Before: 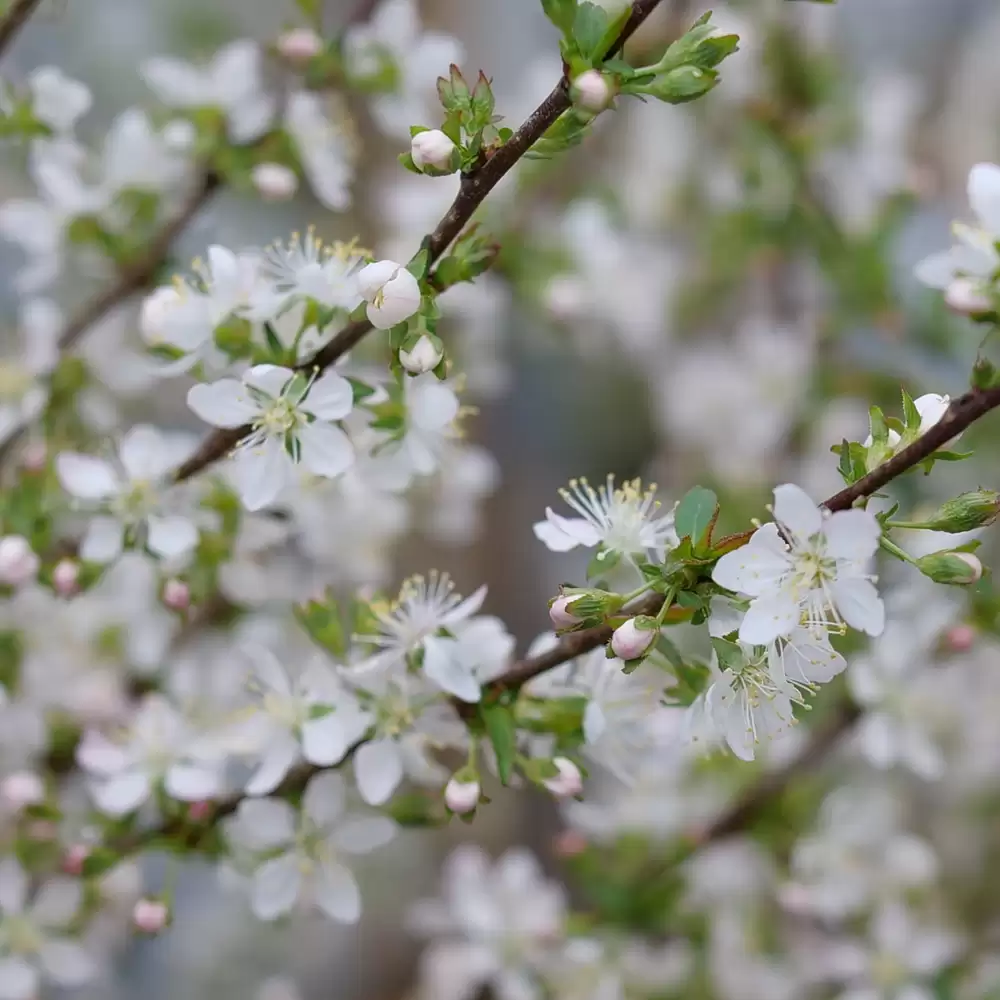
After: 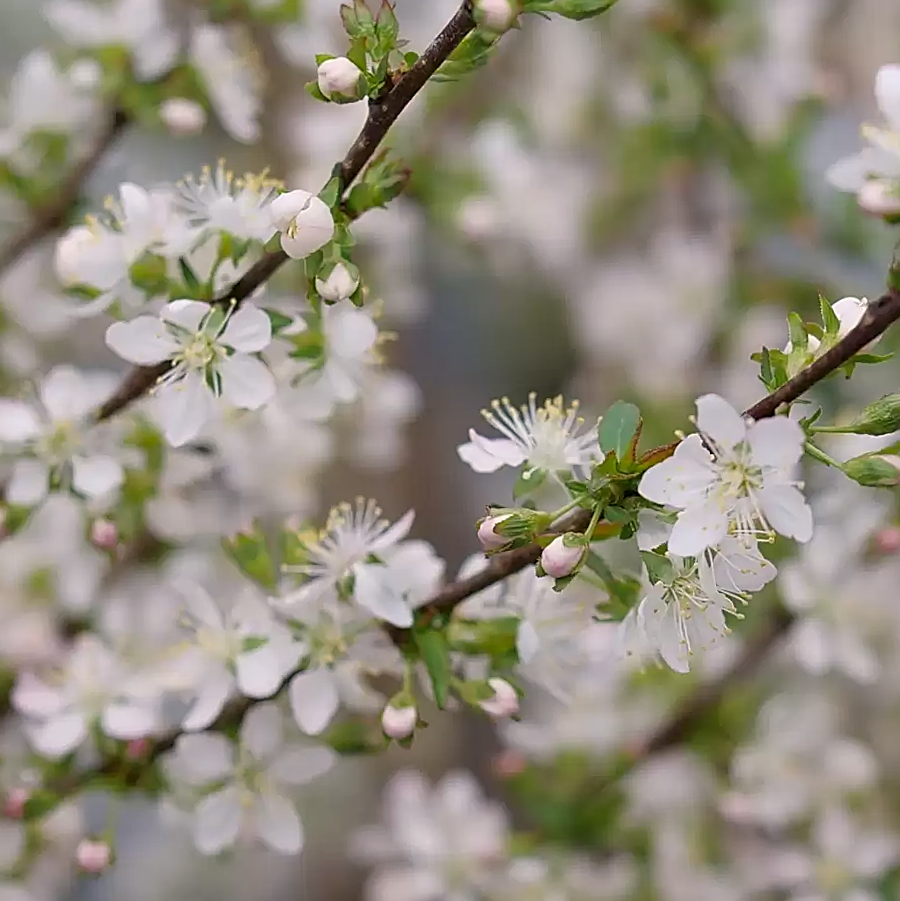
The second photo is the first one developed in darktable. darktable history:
color correction: highlights a* 3.63, highlights b* 5.1
sharpen: amount 0.578
crop and rotate: angle 2.72°, left 5.777%, top 5.715%
